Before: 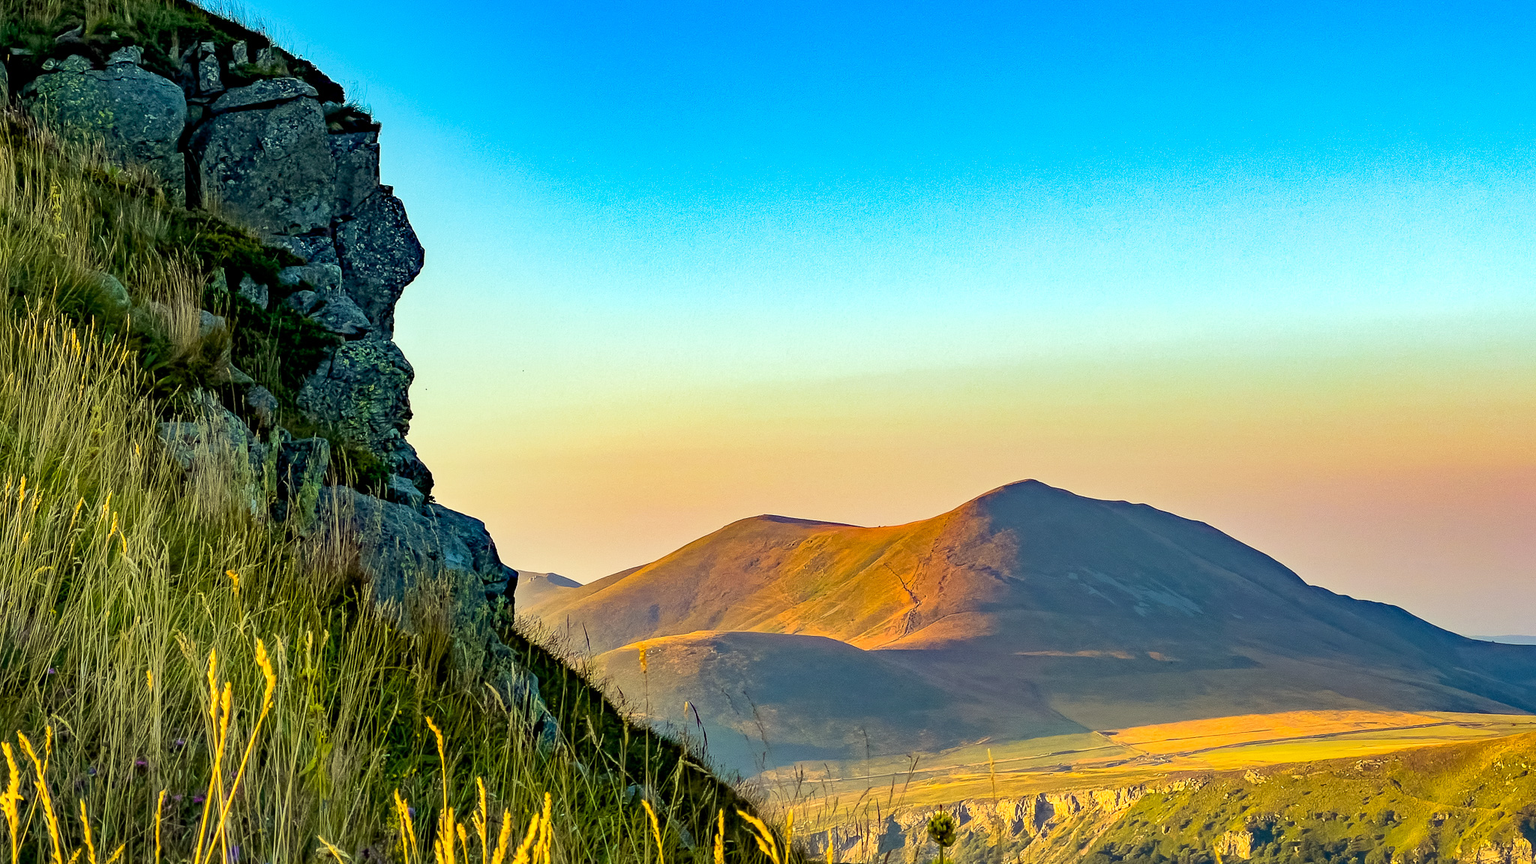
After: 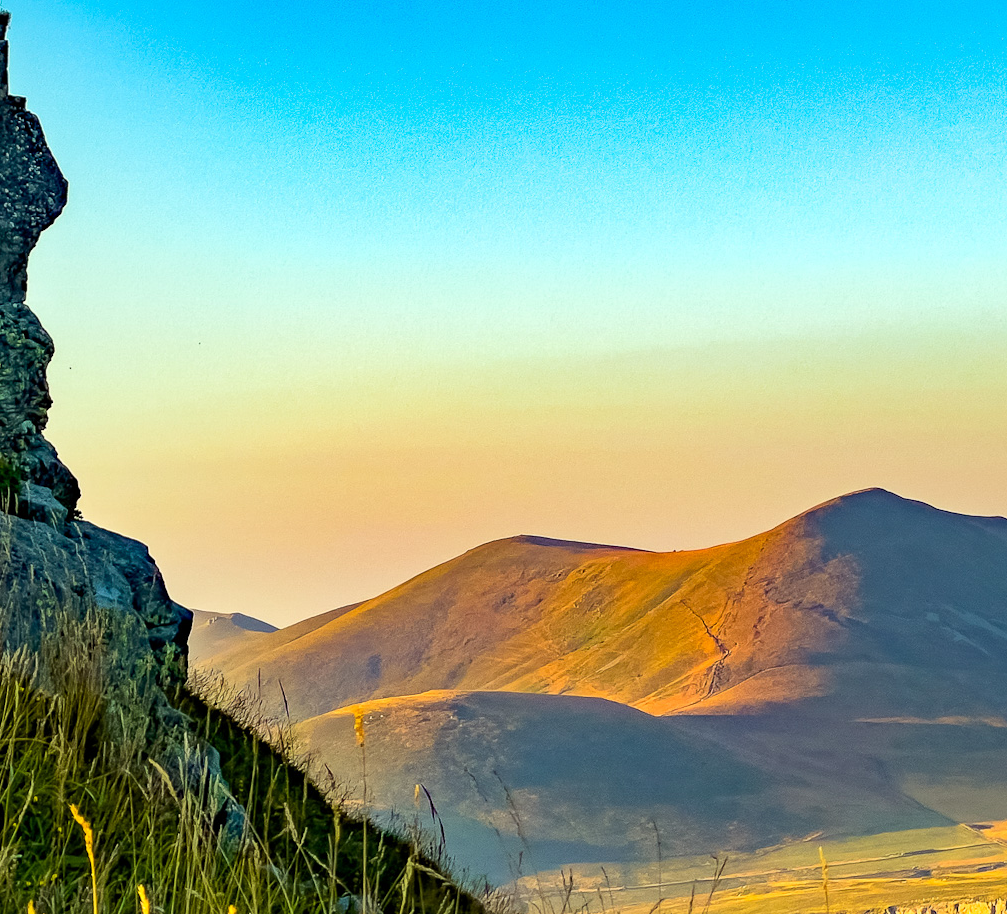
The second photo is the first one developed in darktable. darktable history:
crop and rotate: angle 0.017°, left 24.347%, top 13.126%, right 26.429%, bottom 7.48%
